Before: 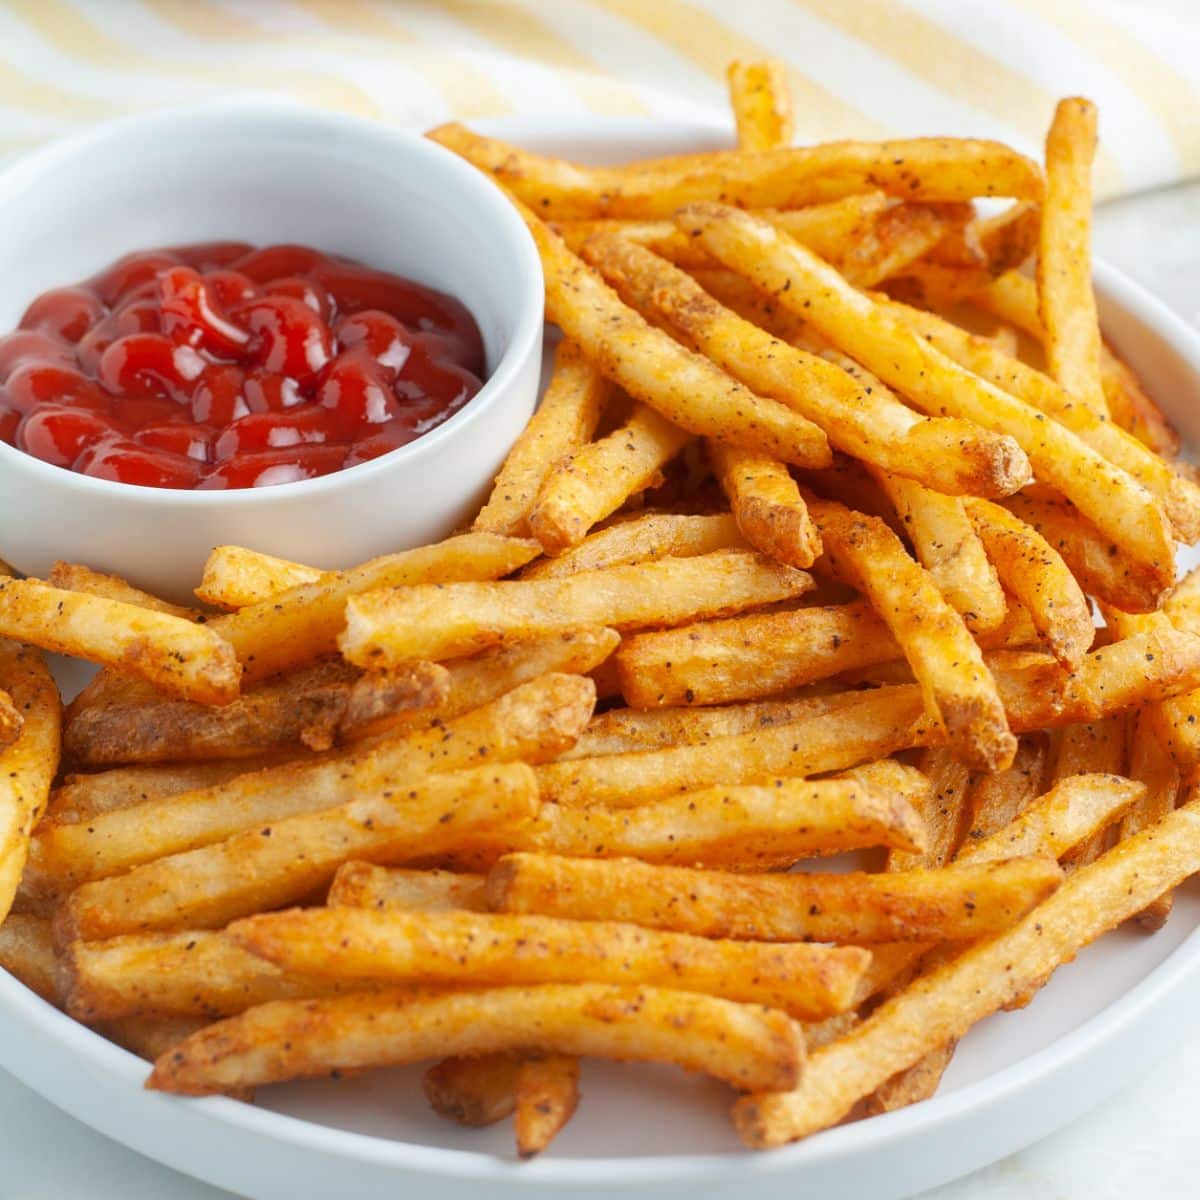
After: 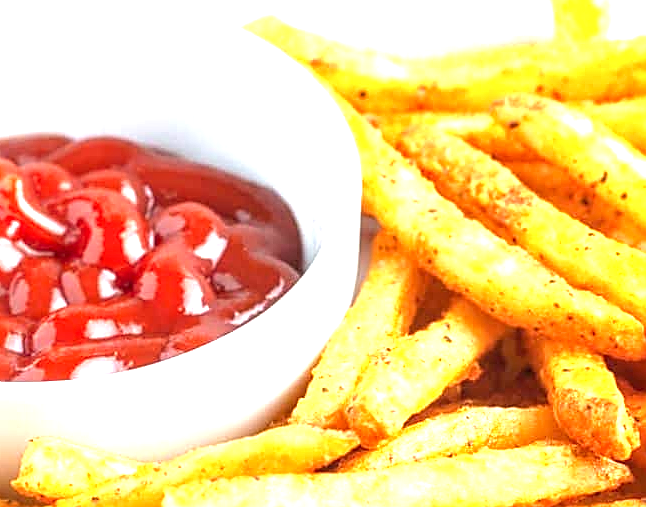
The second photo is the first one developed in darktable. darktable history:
crop: left 15.306%, top 9.065%, right 30.789%, bottom 48.638%
sharpen: on, module defaults
local contrast: detail 130%
exposure: black level correction 0, exposure 1.45 EV, compensate exposure bias true, compensate highlight preservation false
